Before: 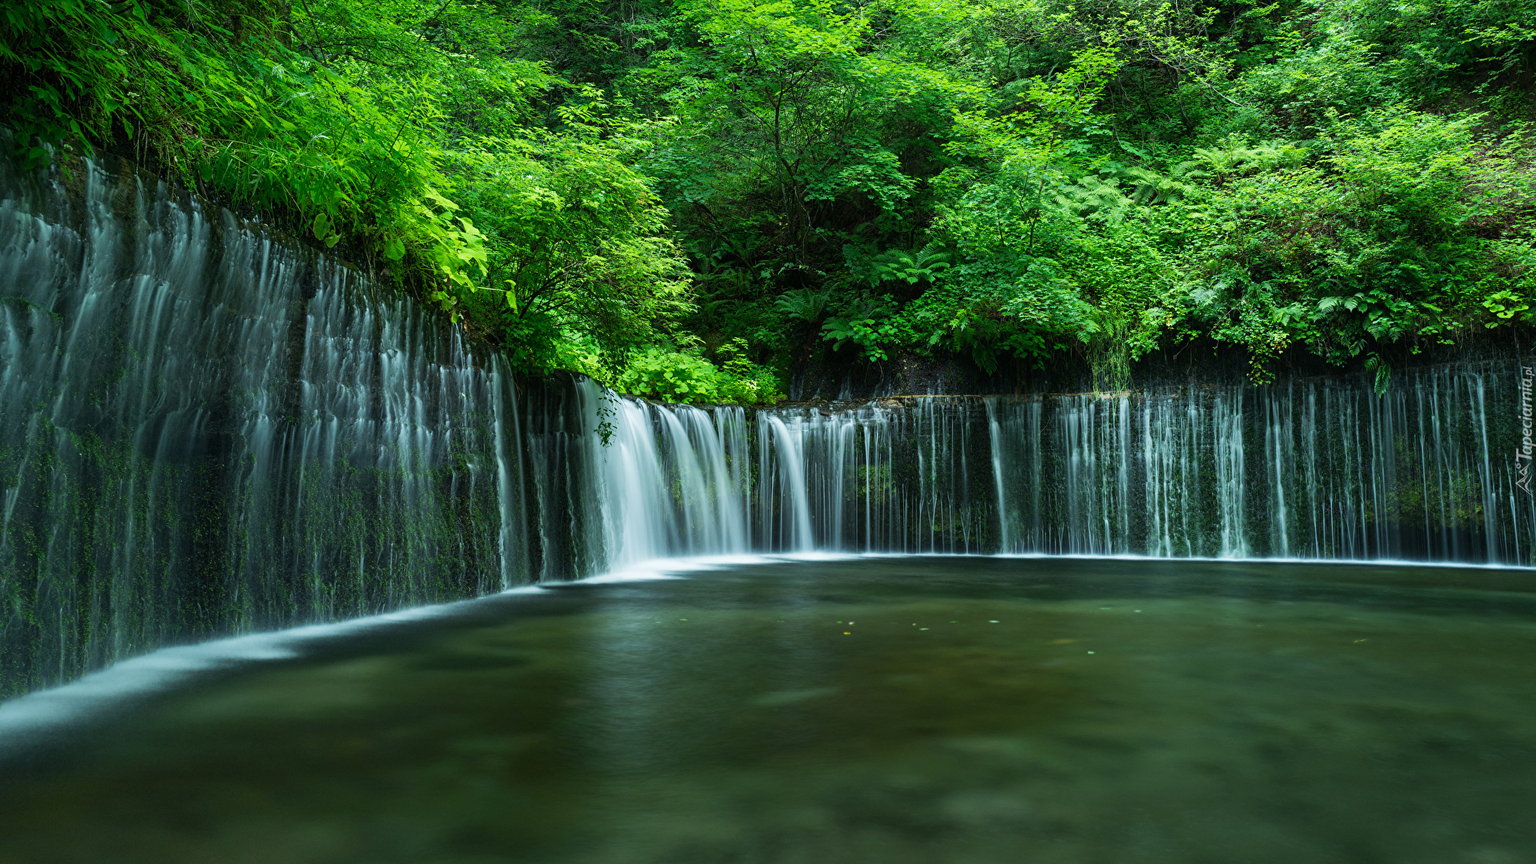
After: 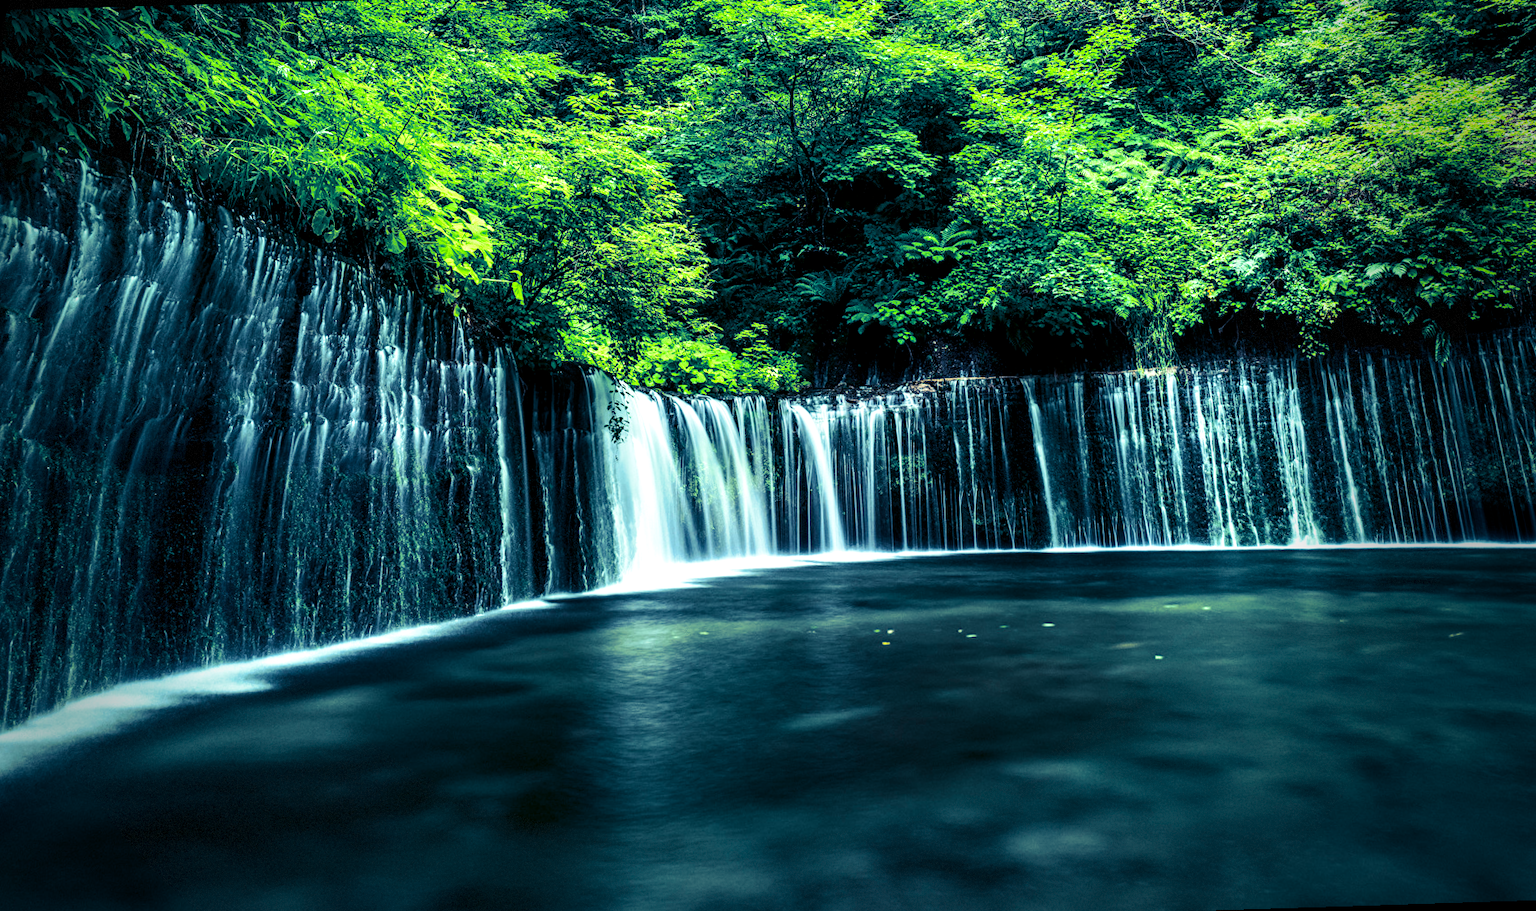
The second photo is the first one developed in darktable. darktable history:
local contrast: highlights 60%, shadows 60%, detail 160%
split-toning: shadows › hue 226.8°, shadows › saturation 0.84
rotate and perspective: rotation -1.68°, lens shift (vertical) -0.146, crop left 0.049, crop right 0.912, crop top 0.032, crop bottom 0.96
vignetting: fall-off start 68.33%, fall-off radius 30%, saturation 0.042, center (-0.066, -0.311), width/height ratio 0.992, shape 0.85, dithering 8-bit output
tone curve: curves: ch0 [(0, 0.023) (0.103, 0.087) (0.277, 0.28) (0.46, 0.554) (0.569, 0.68) (0.735, 0.843) (0.994, 0.984)]; ch1 [(0, 0) (0.324, 0.285) (0.456, 0.438) (0.488, 0.497) (0.512, 0.503) (0.535, 0.535) (0.599, 0.606) (0.715, 0.738) (1, 1)]; ch2 [(0, 0) (0.369, 0.388) (0.449, 0.431) (0.478, 0.471) (0.502, 0.503) (0.55, 0.553) (0.603, 0.602) (0.656, 0.713) (1, 1)], color space Lab, independent channels, preserve colors none
